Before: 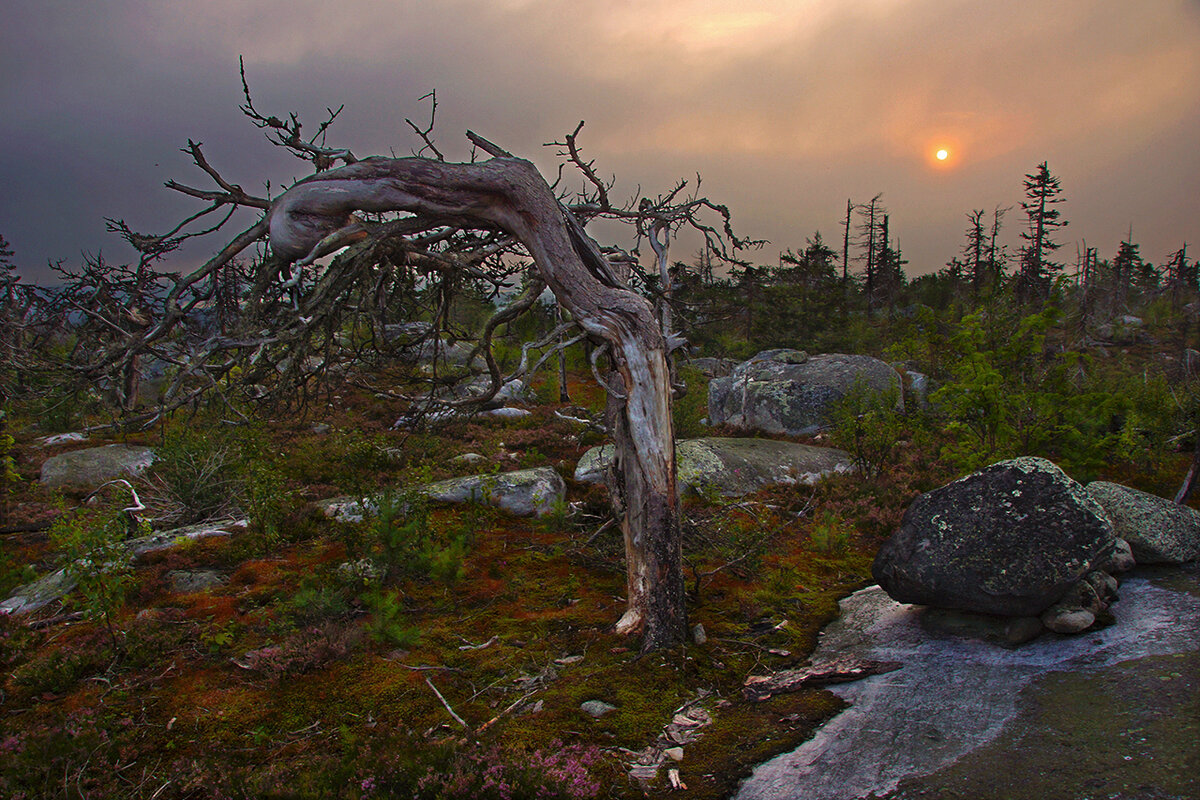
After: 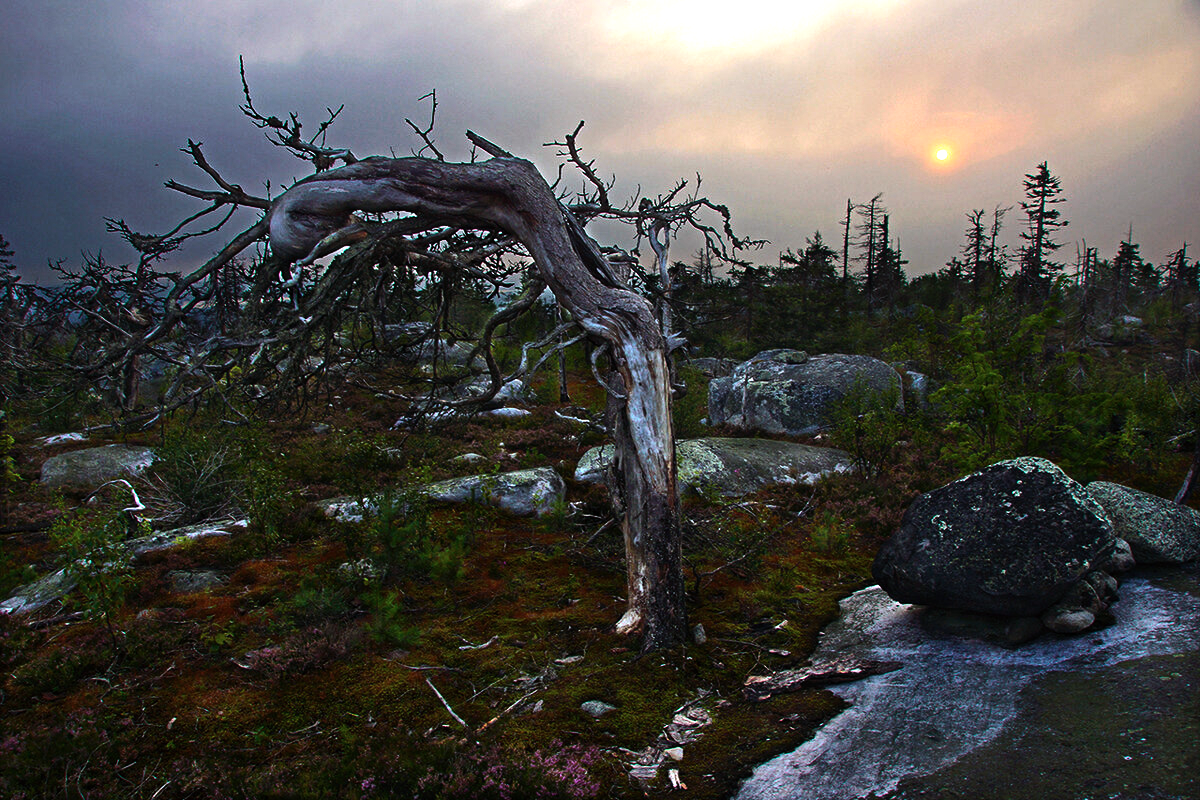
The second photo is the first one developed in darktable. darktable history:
white balance: red 0.986, blue 1.01
tone equalizer: -8 EV -1.08 EV, -7 EV -1.01 EV, -6 EV -0.867 EV, -5 EV -0.578 EV, -3 EV 0.578 EV, -2 EV 0.867 EV, -1 EV 1.01 EV, +0 EV 1.08 EV, edges refinement/feathering 500, mask exposure compensation -1.57 EV, preserve details no
color calibration: illuminant F (fluorescent), F source F9 (Cool White Deluxe 4150 K) – high CRI, x 0.374, y 0.373, temperature 4158.34 K
